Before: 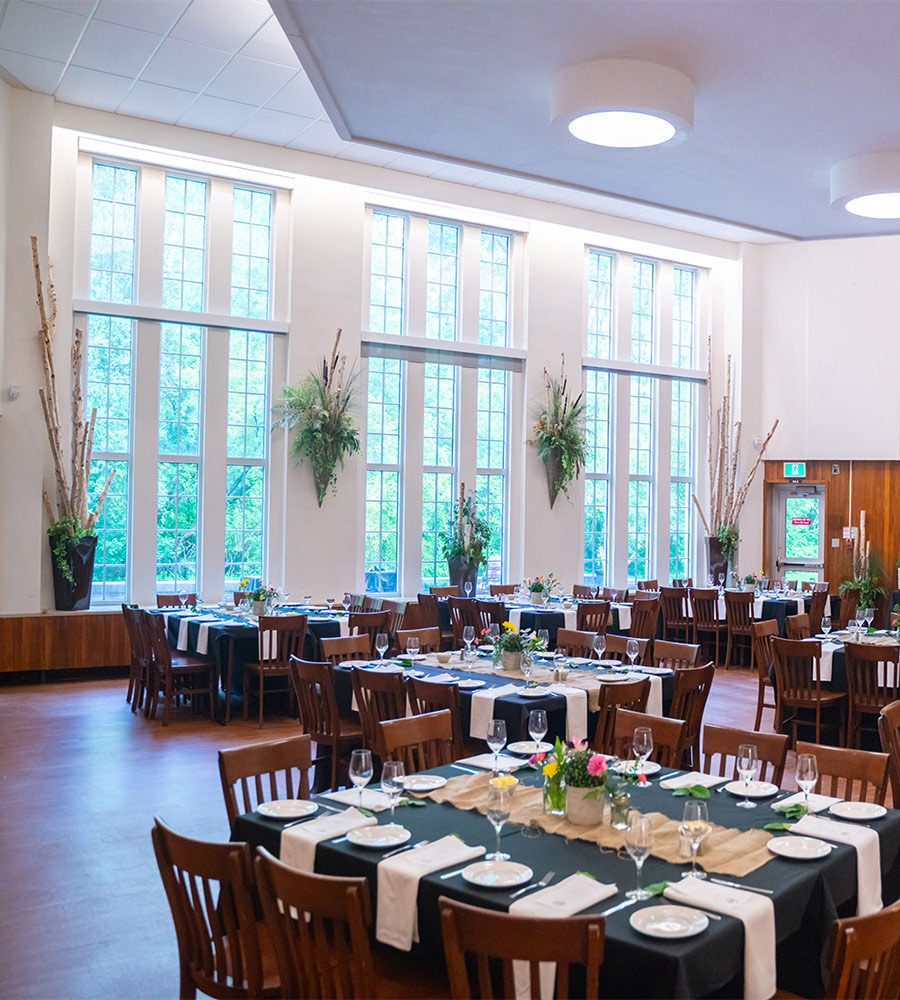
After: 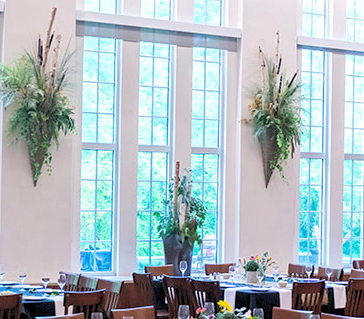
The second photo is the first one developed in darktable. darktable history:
crop: left 31.751%, top 32.172%, right 27.8%, bottom 35.83%
rgb levels: levels [[0.013, 0.434, 0.89], [0, 0.5, 1], [0, 0.5, 1]]
